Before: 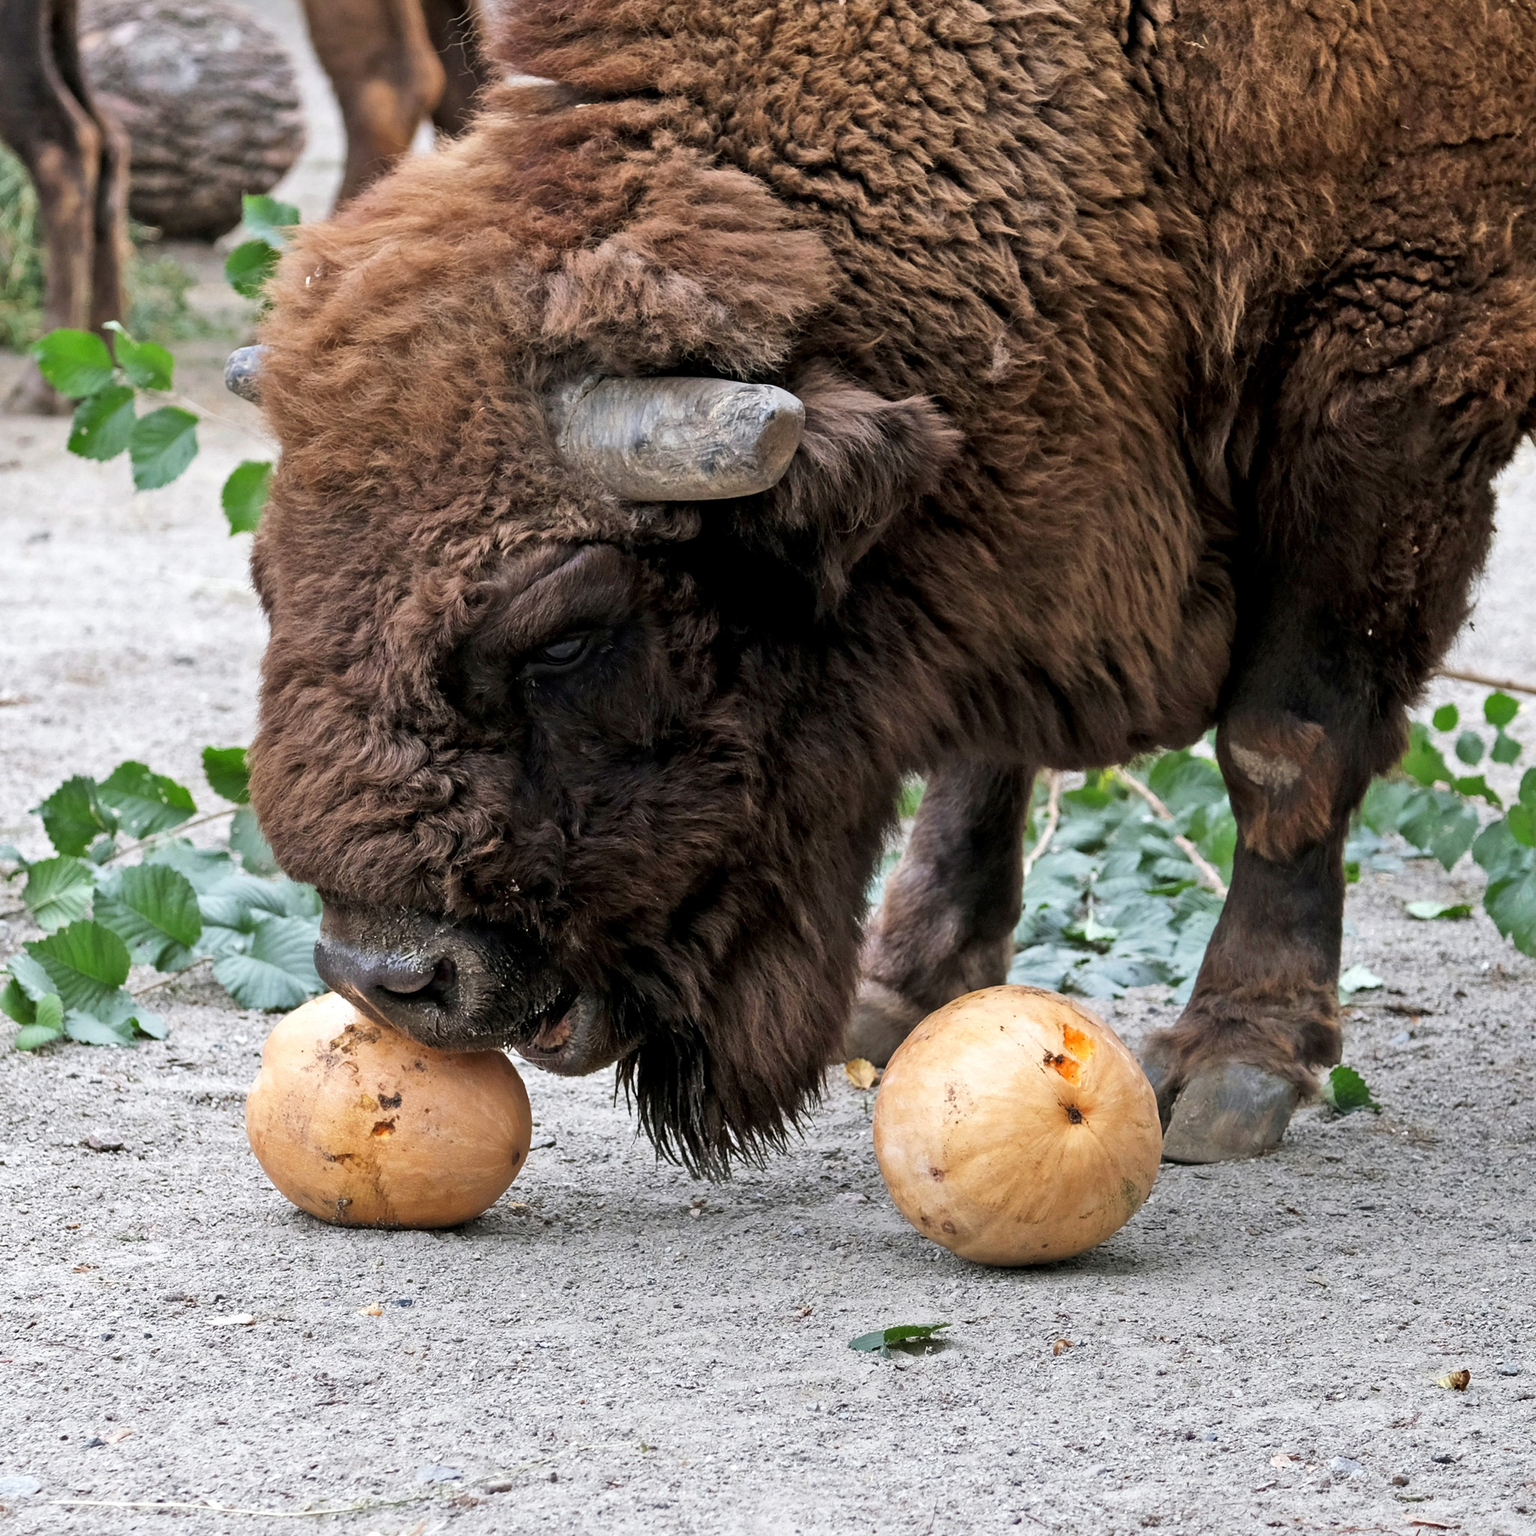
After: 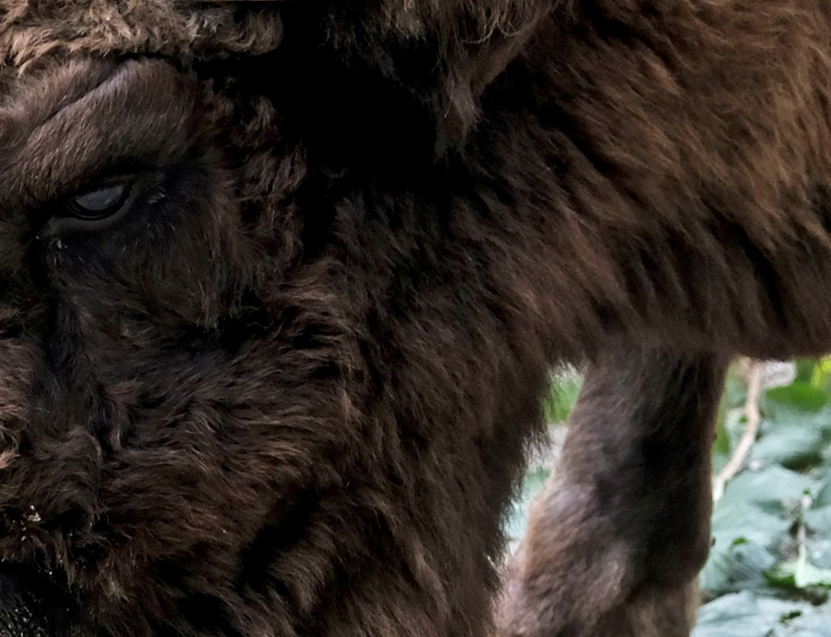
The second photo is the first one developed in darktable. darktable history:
crop: left 31.845%, top 32.59%, right 27.539%, bottom 36.284%
